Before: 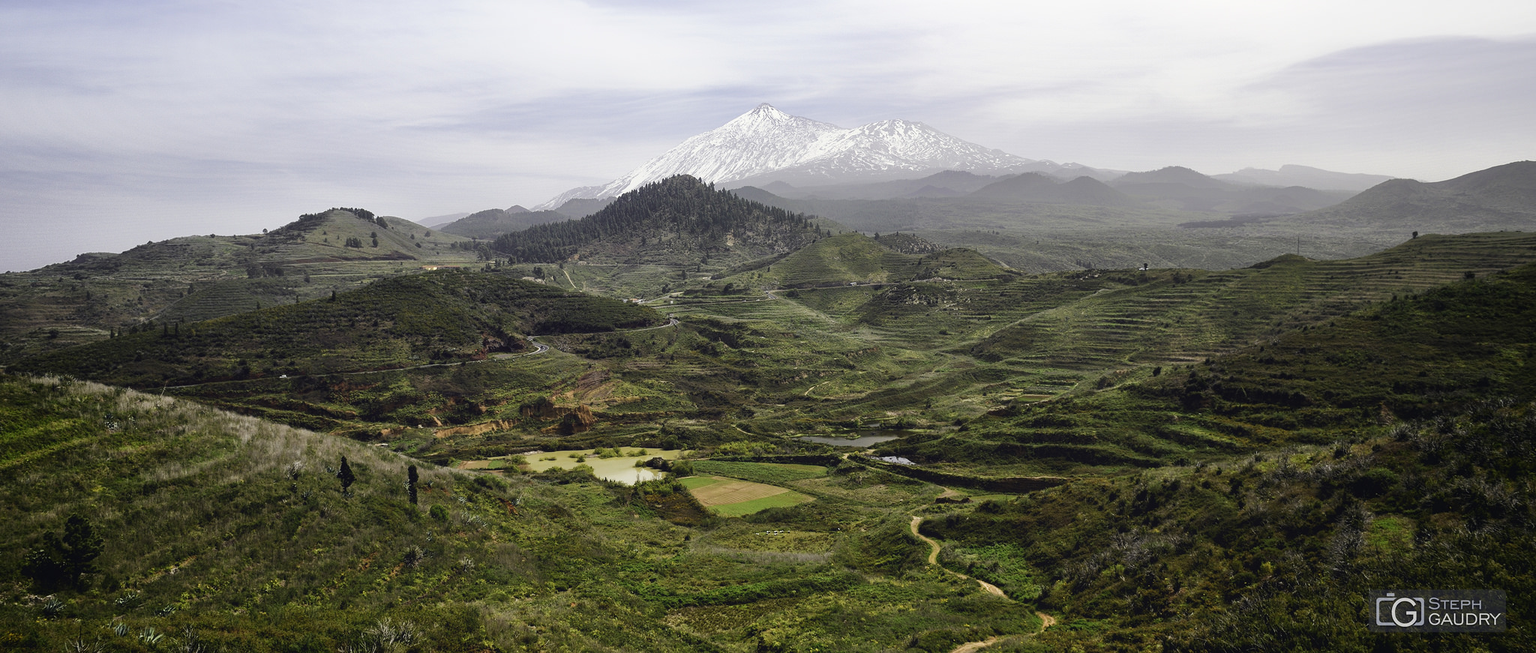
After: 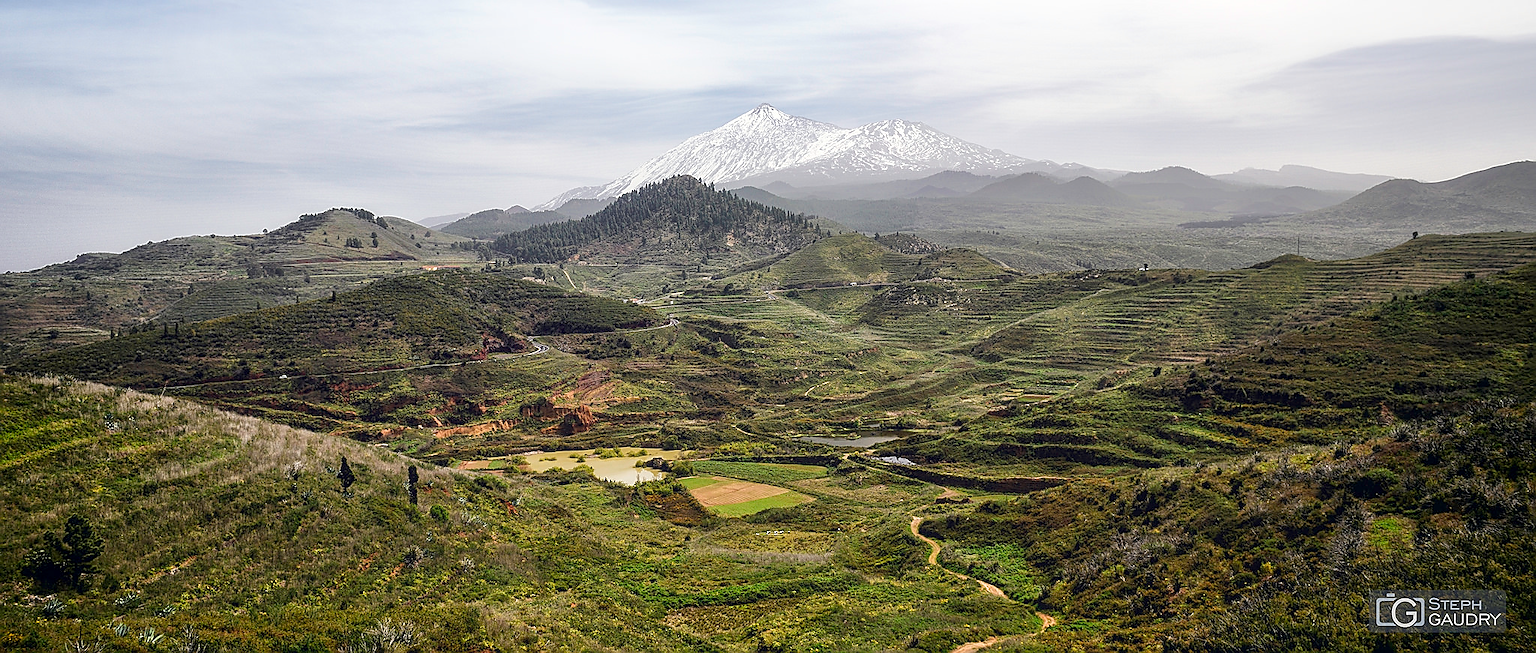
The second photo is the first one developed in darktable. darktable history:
exposure: black level correction 0, compensate exposure bias true, compensate highlight preservation false
sharpen: radius 1.391, amount 1.245, threshold 0.841
local contrast: detail 130%
